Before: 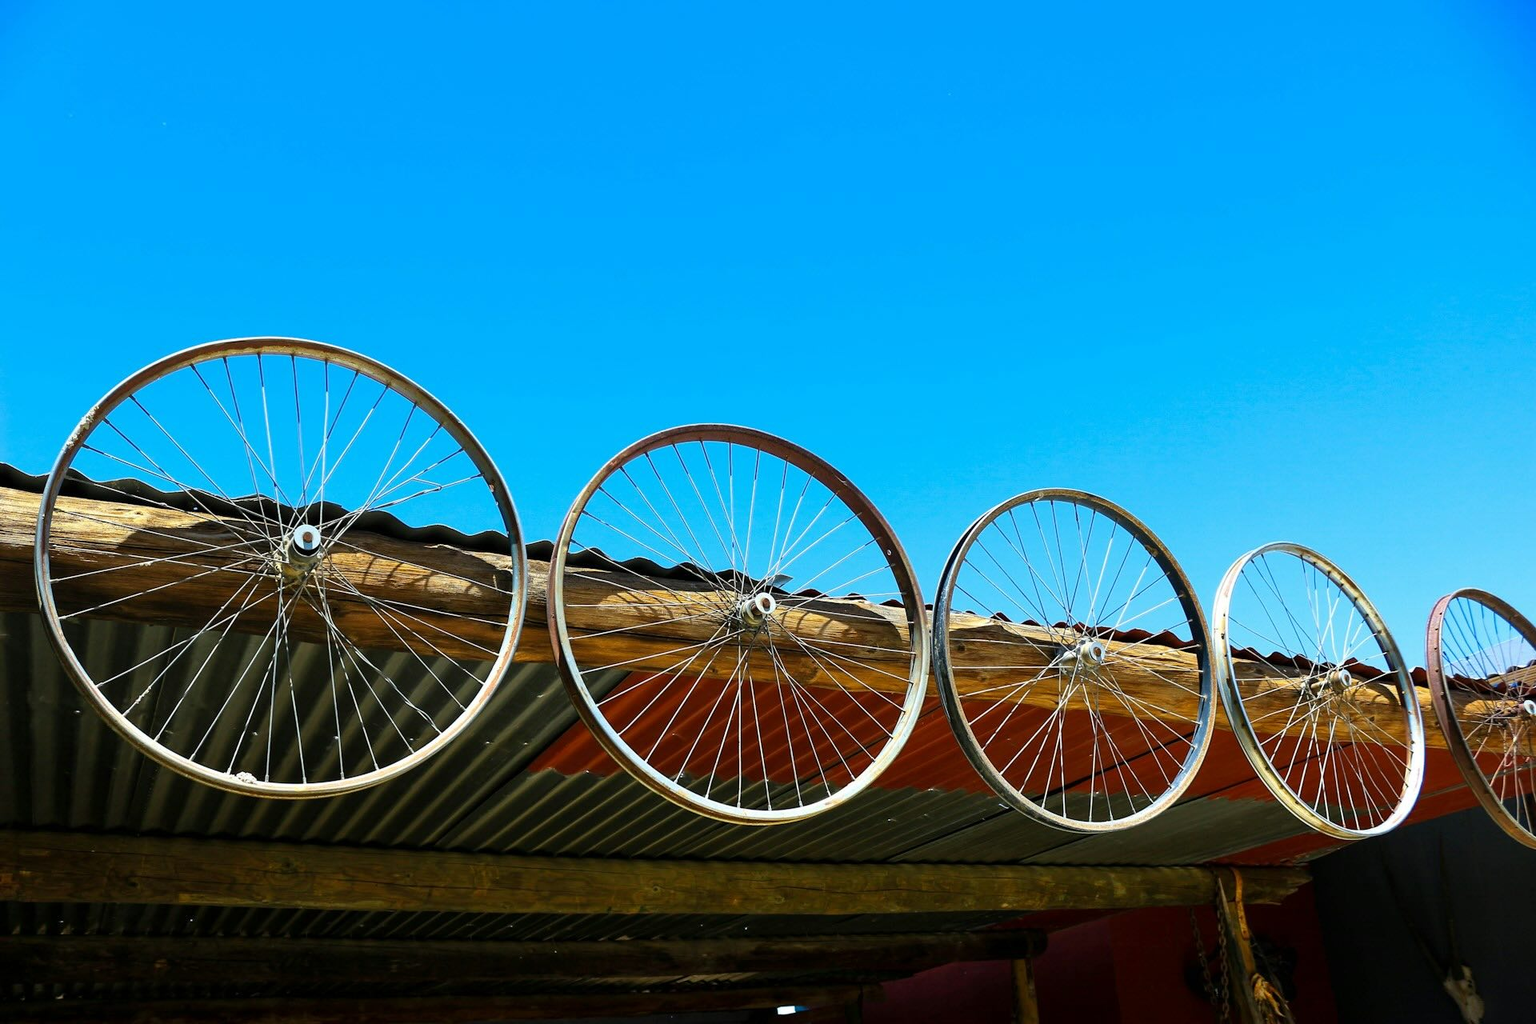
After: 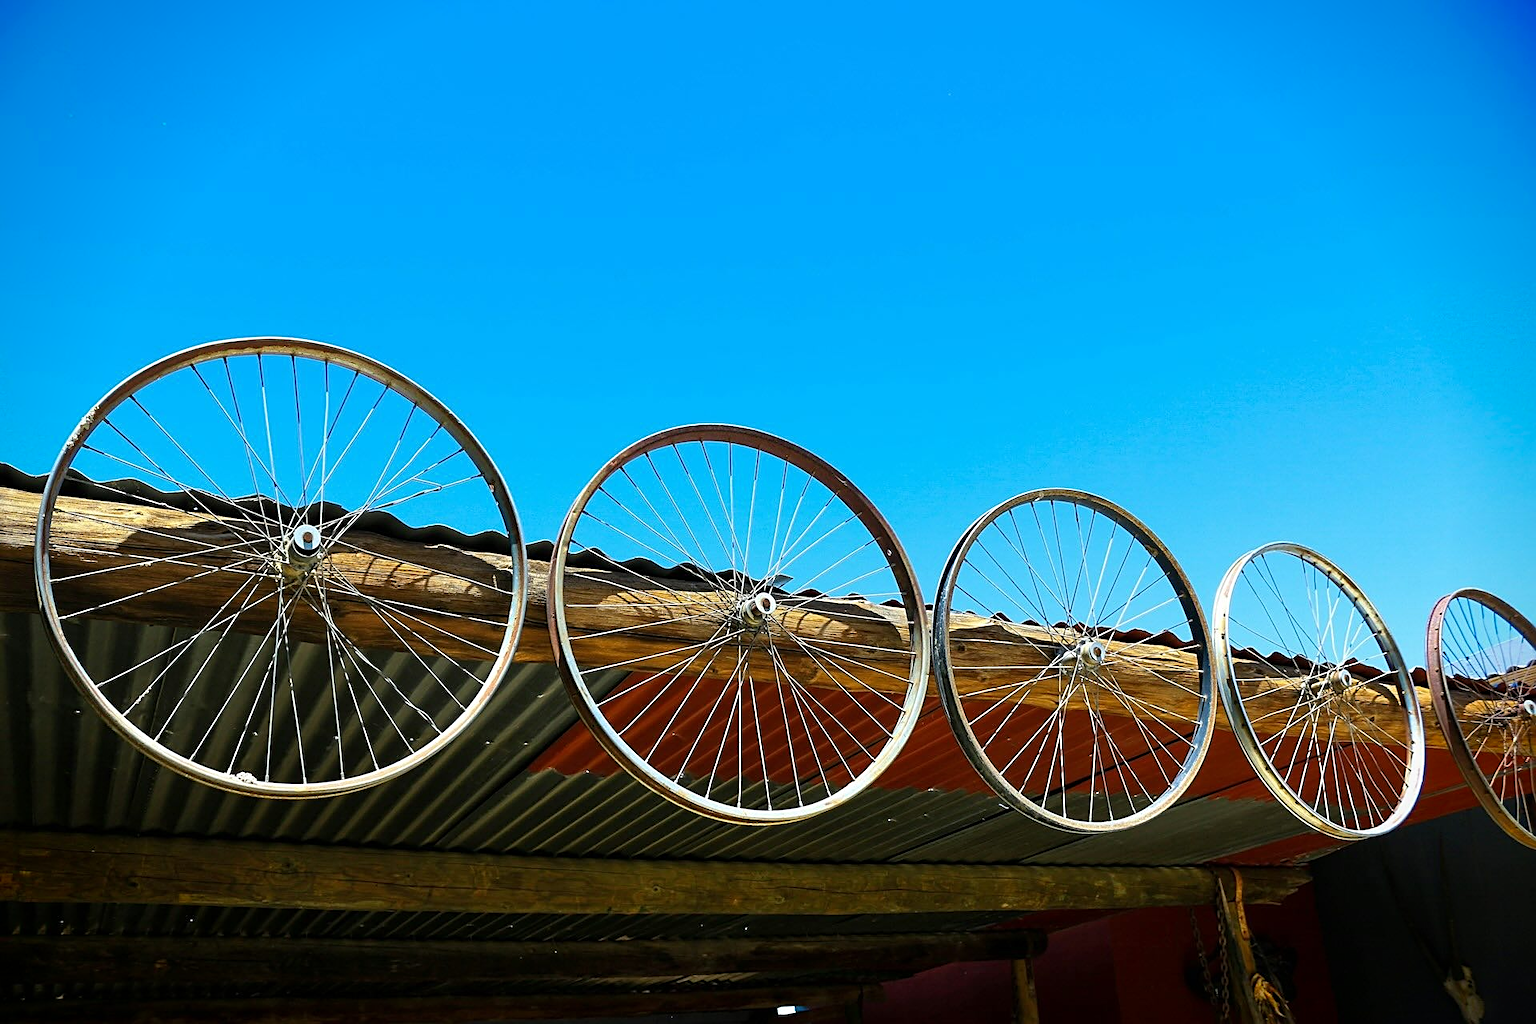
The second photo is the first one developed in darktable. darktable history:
sharpen: on, module defaults
vignetting: fall-off start 88.53%, fall-off radius 44.2%, saturation 0.376, width/height ratio 1.161
